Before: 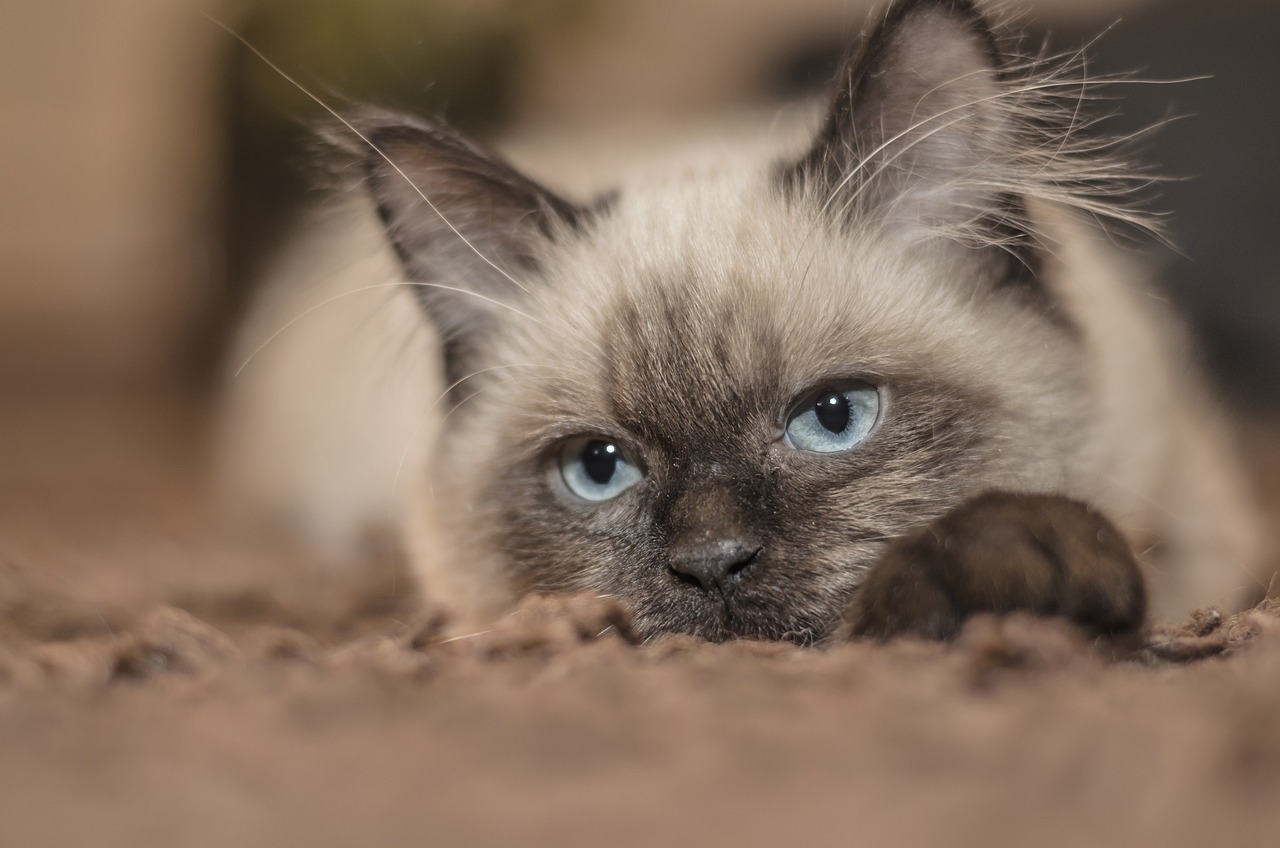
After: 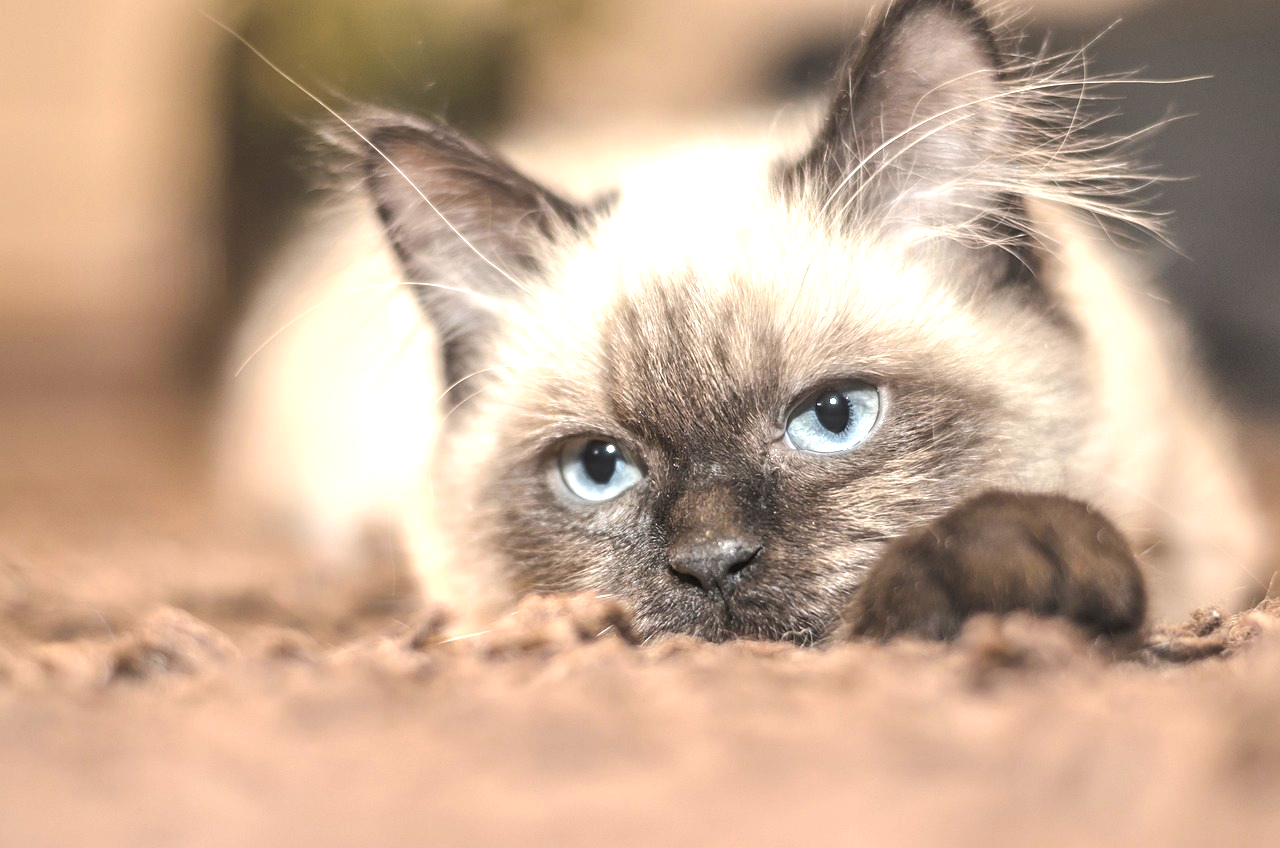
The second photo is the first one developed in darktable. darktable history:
exposure: black level correction 0, exposure 1.403 EV, compensate exposure bias true, compensate highlight preservation false
